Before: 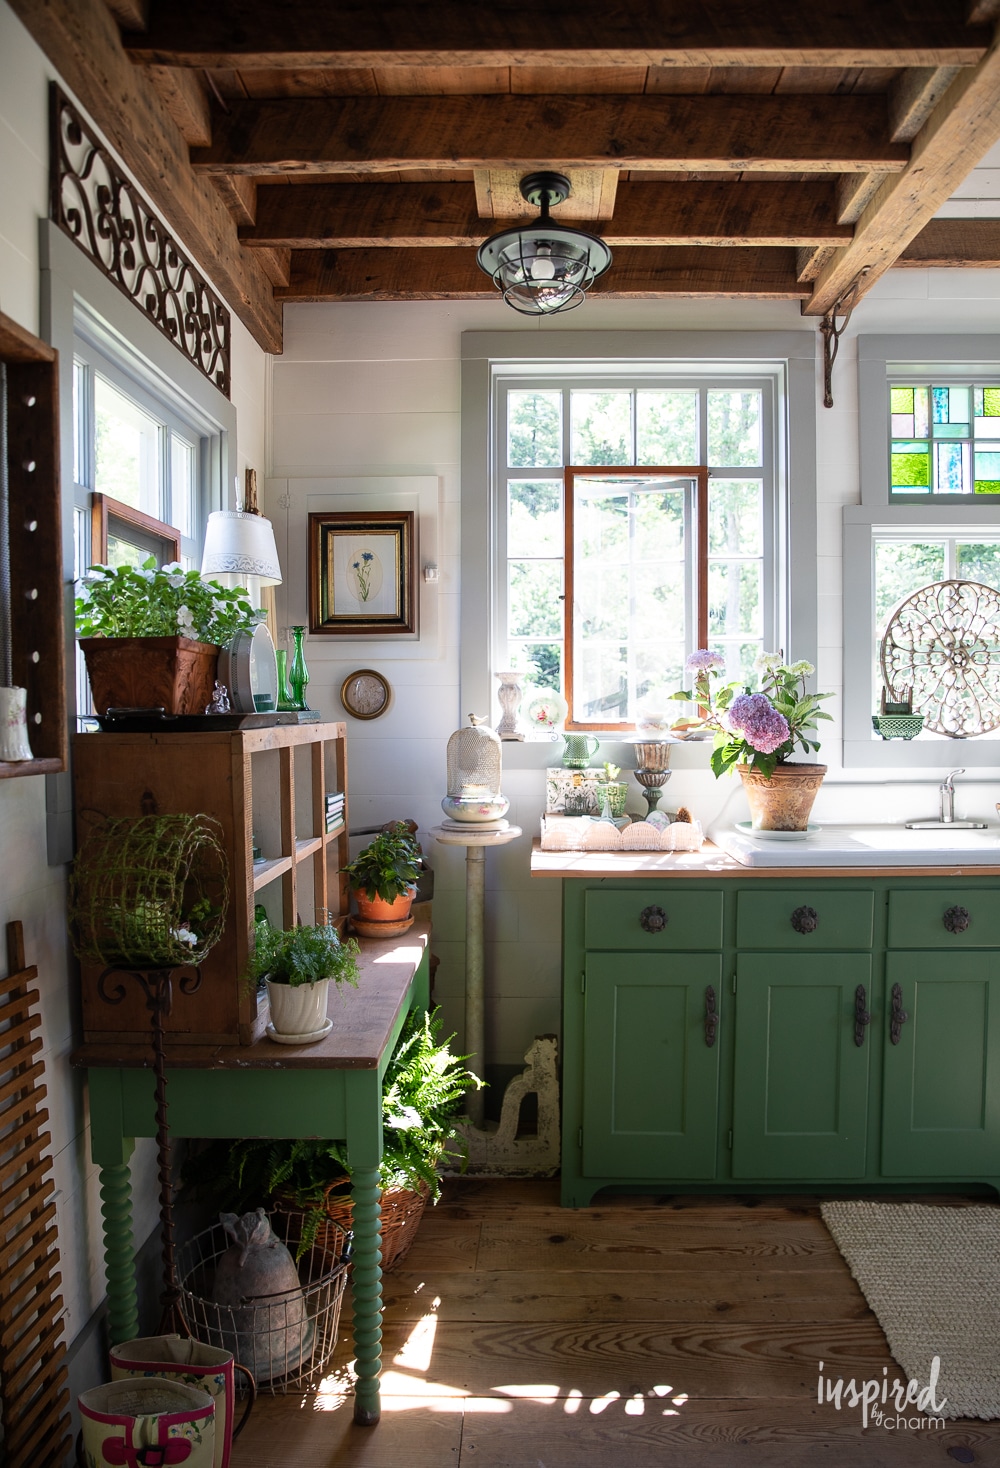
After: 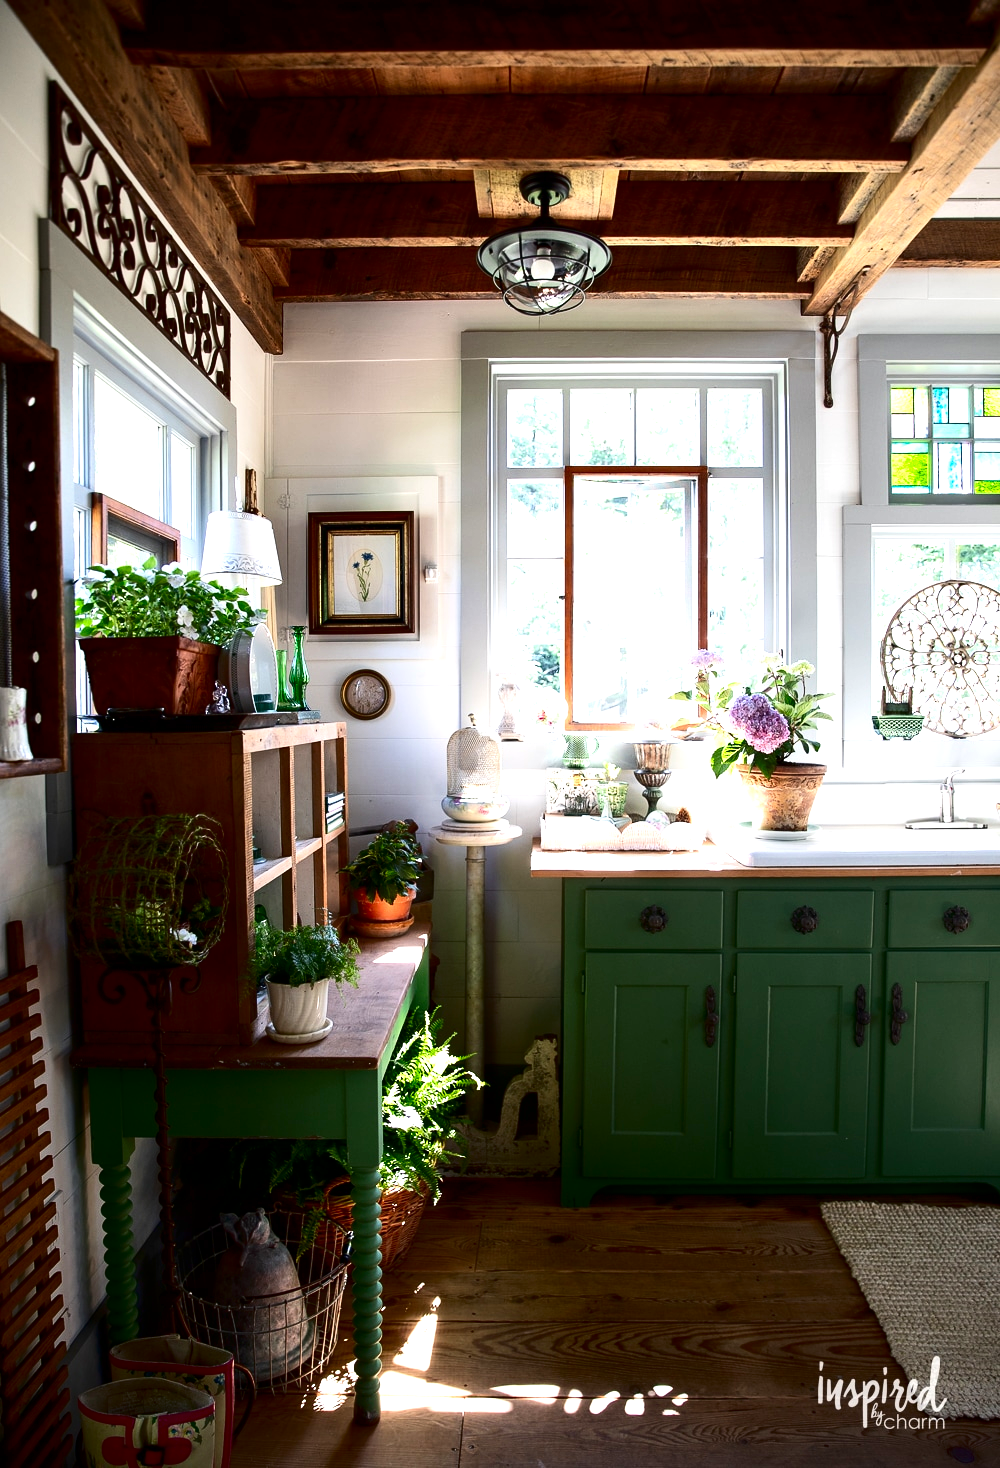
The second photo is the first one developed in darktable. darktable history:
exposure: black level correction 0.001, exposure 0.675 EV, compensate highlight preservation false
contrast brightness saturation: contrast 0.19, brightness -0.24, saturation 0.11
tone equalizer: on, module defaults
